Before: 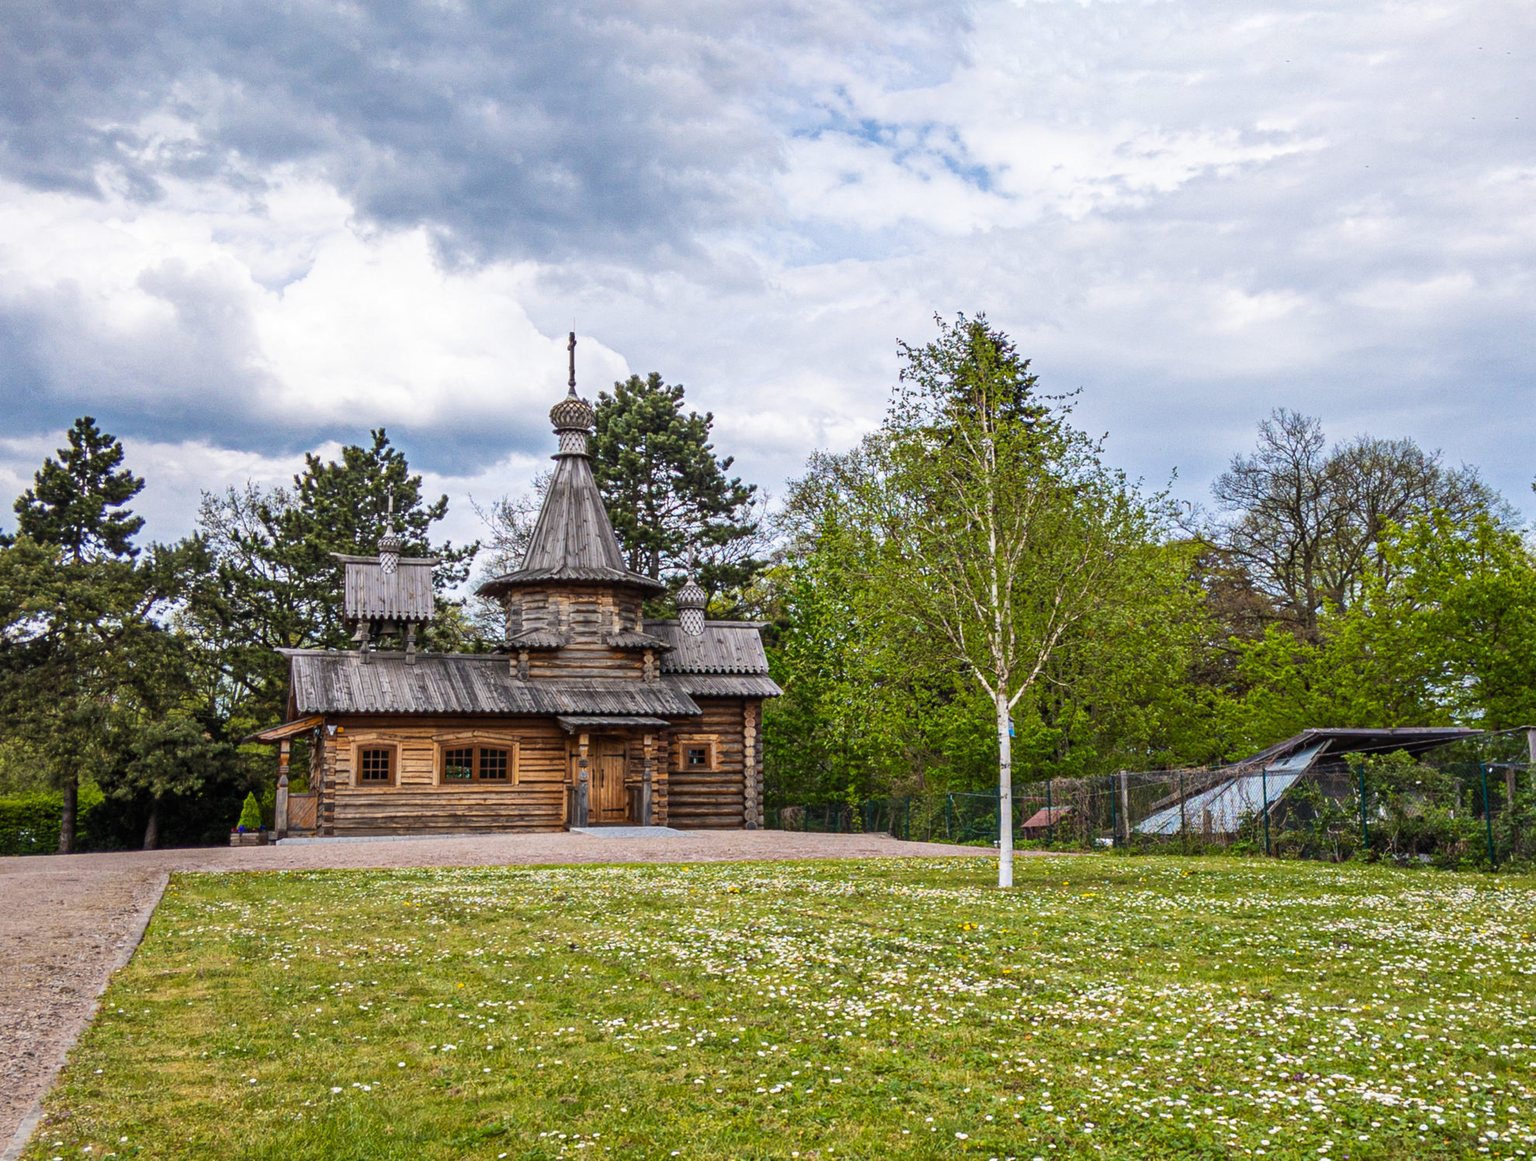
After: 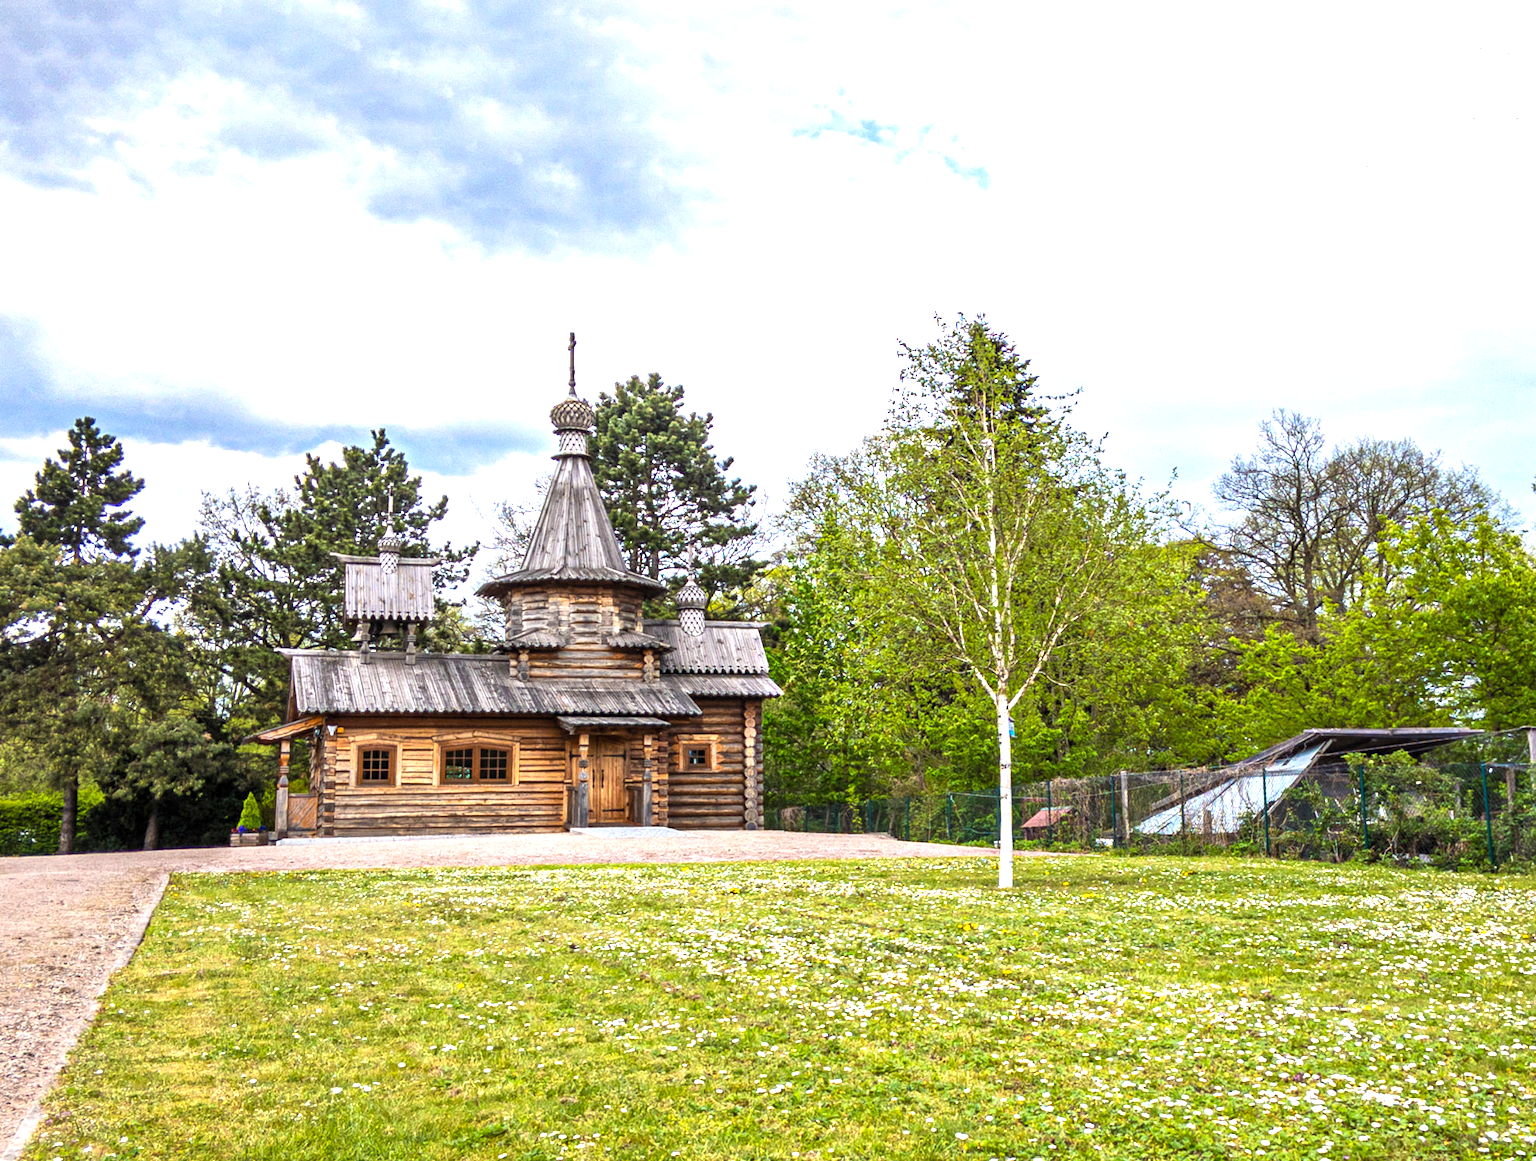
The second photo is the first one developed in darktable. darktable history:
exposure: black level correction 0.001, exposure 1.043 EV, compensate highlight preservation false
